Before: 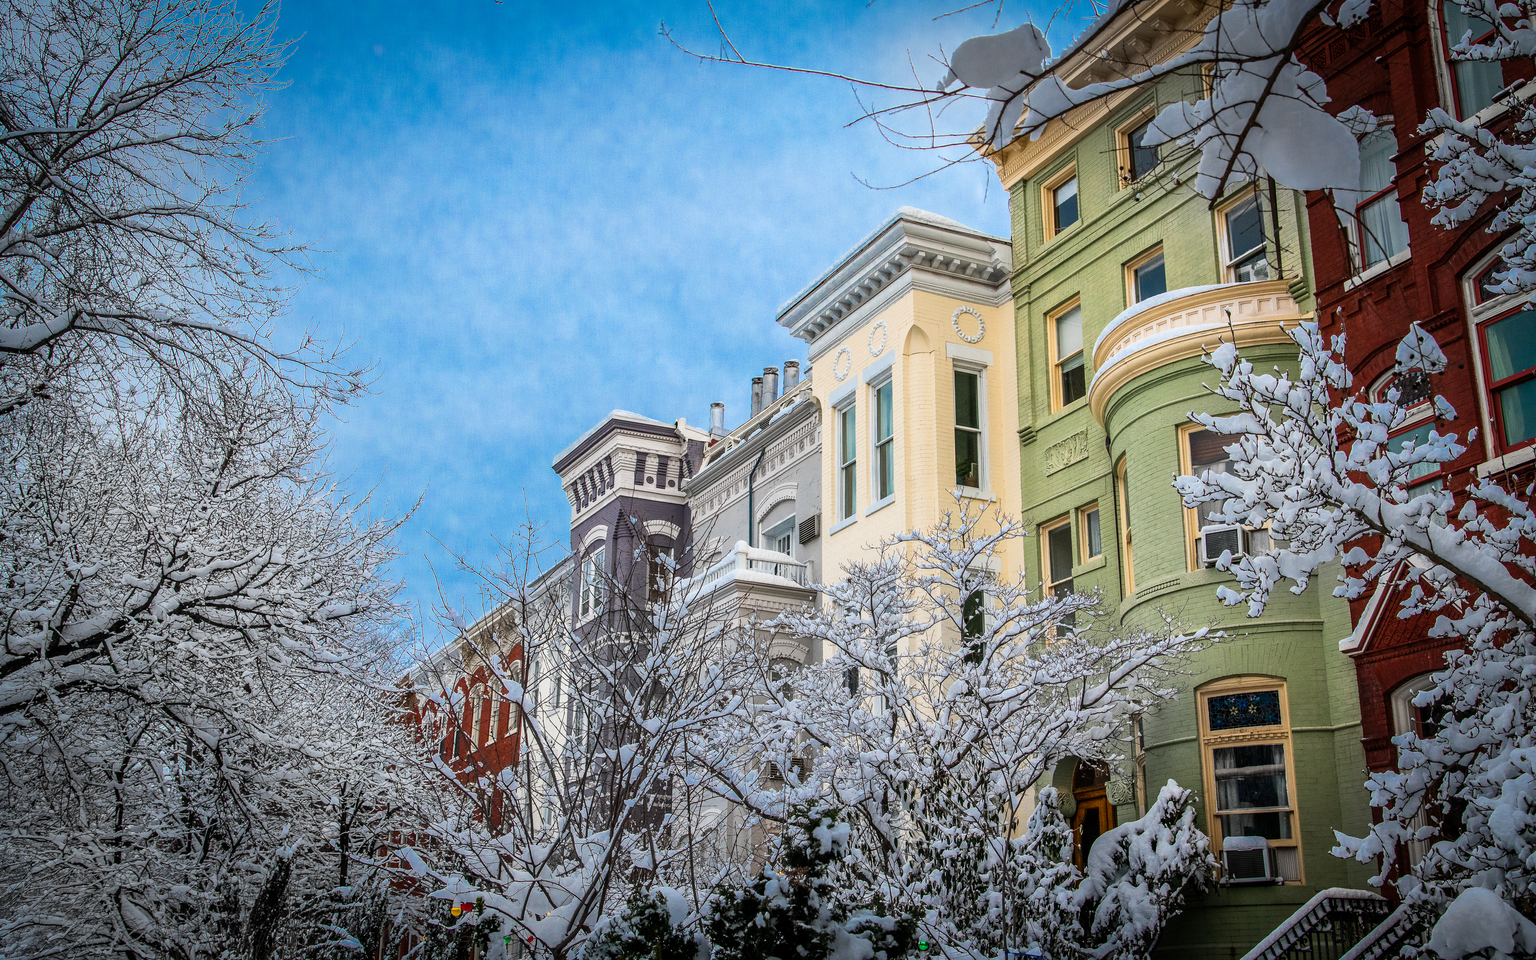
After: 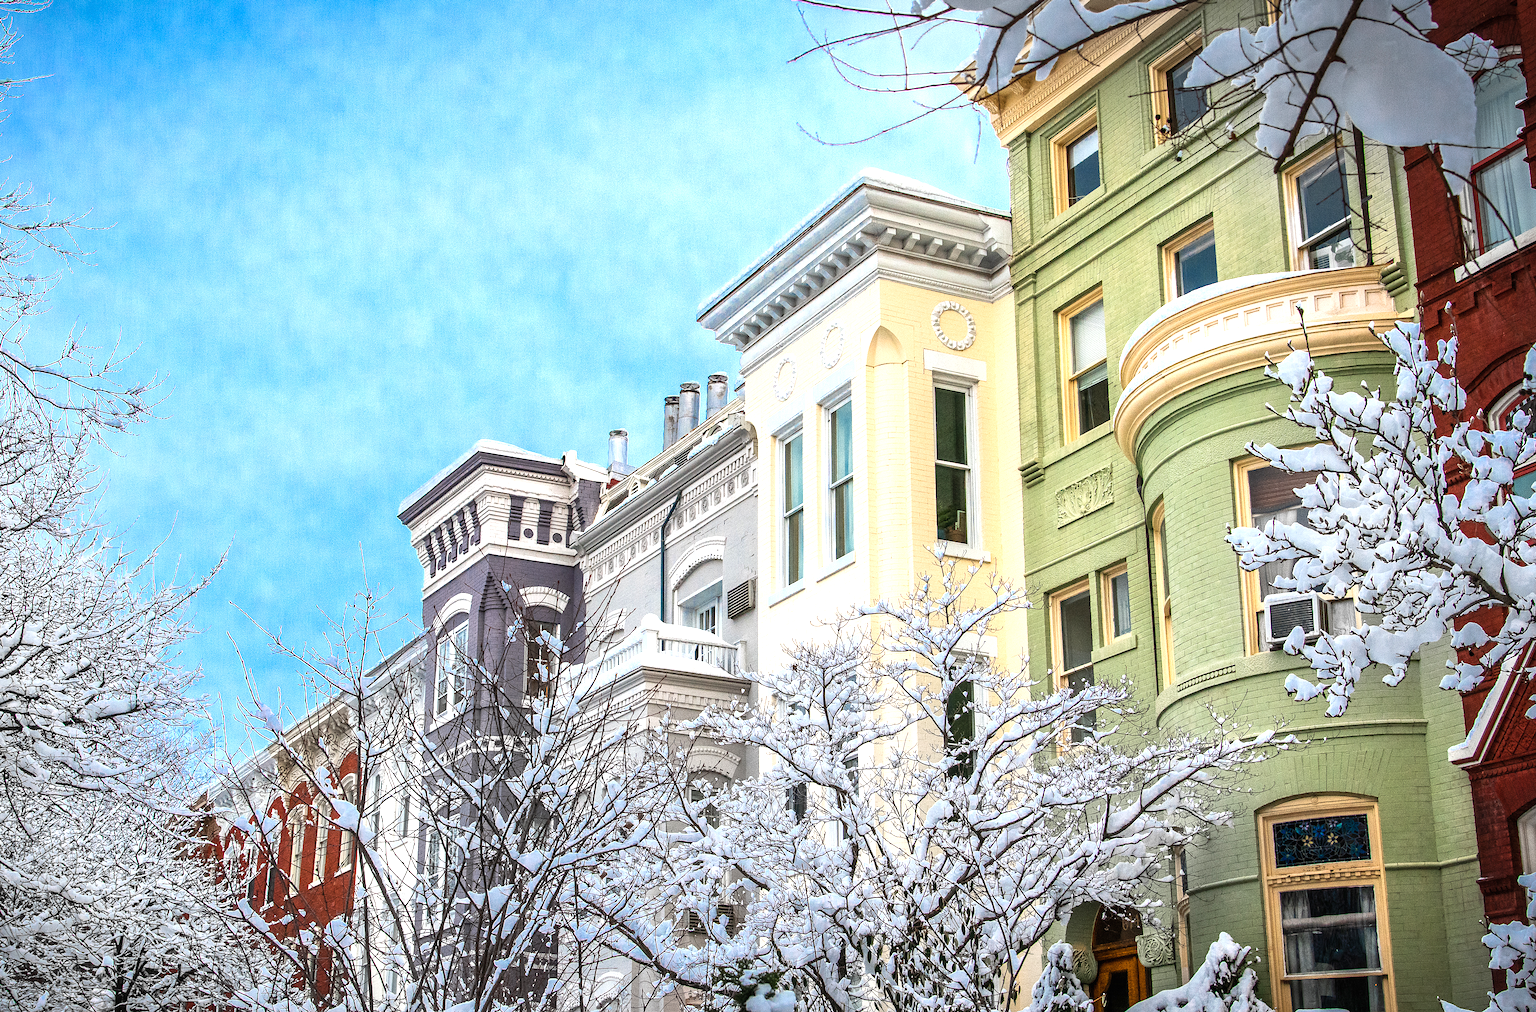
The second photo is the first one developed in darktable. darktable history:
exposure: black level correction 0, exposure 0.691 EV, compensate highlight preservation false
crop: left 16.561%, top 8.44%, right 8.512%, bottom 12.502%
